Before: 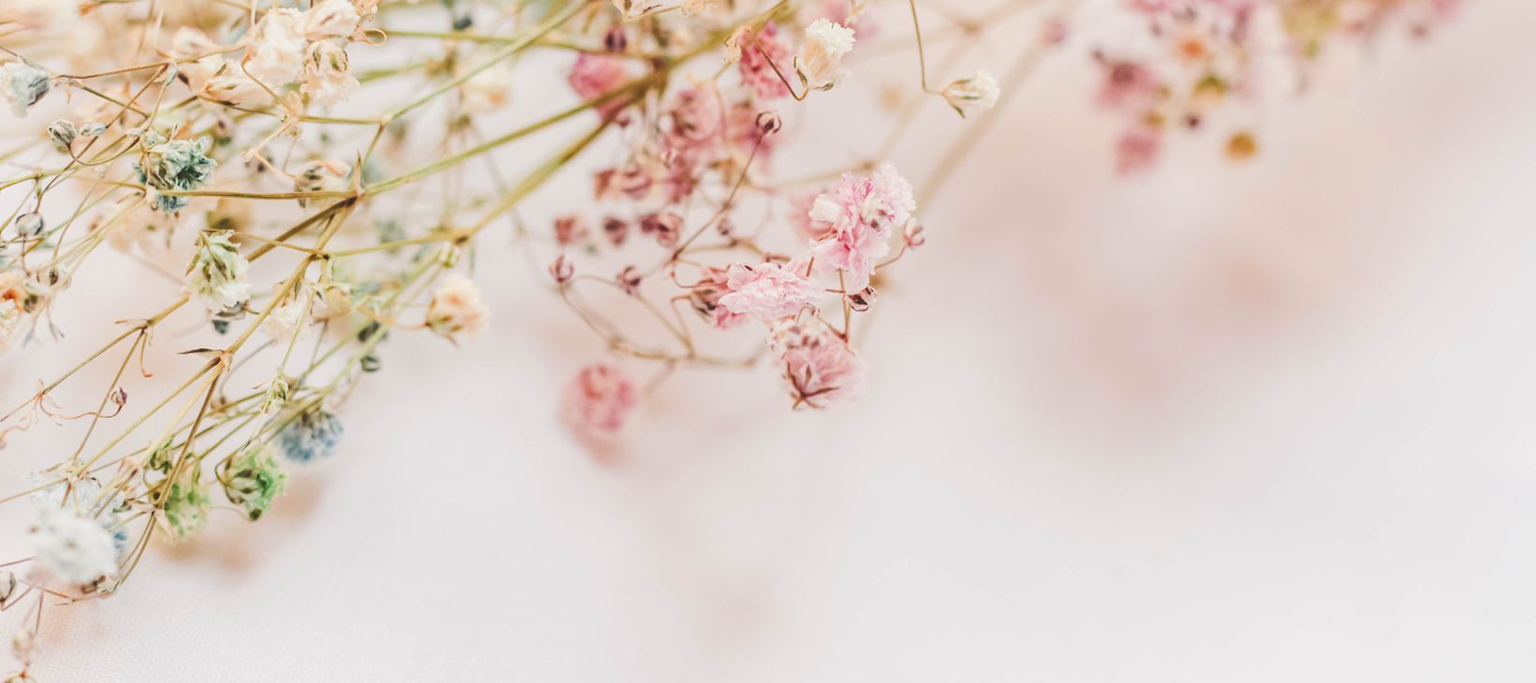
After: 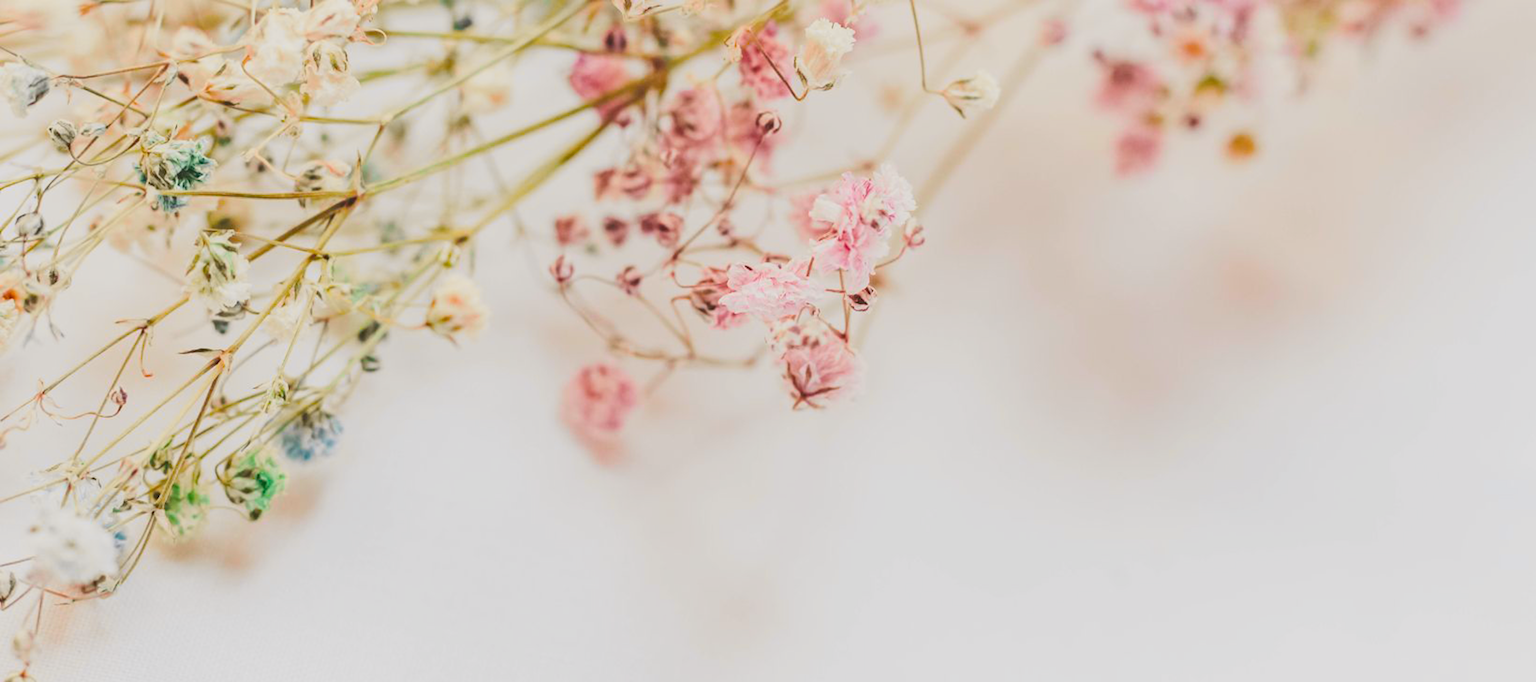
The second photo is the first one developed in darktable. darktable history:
tone curve: curves: ch0 [(0, 0.036) (0.053, 0.068) (0.211, 0.217) (0.519, 0.513) (0.847, 0.82) (0.991, 0.914)]; ch1 [(0, 0) (0.276, 0.206) (0.412, 0.353) (0.482, 0.475) (0.495, 0.5) (0.509, 0.502) (0.563, 0.57) (0.667, 0.672) (0.788, 0.809) (1, 1)]; ch2 [(0, 0) (0.438, 0.456) (0.473, 0.47) (0.503, 0.503) (0.523, 0.528) (0.562, 0.571) (0.612, 0.61) (0.679, 0.72) (1, 1)], color space Lab, independent channels, preserve colors none
